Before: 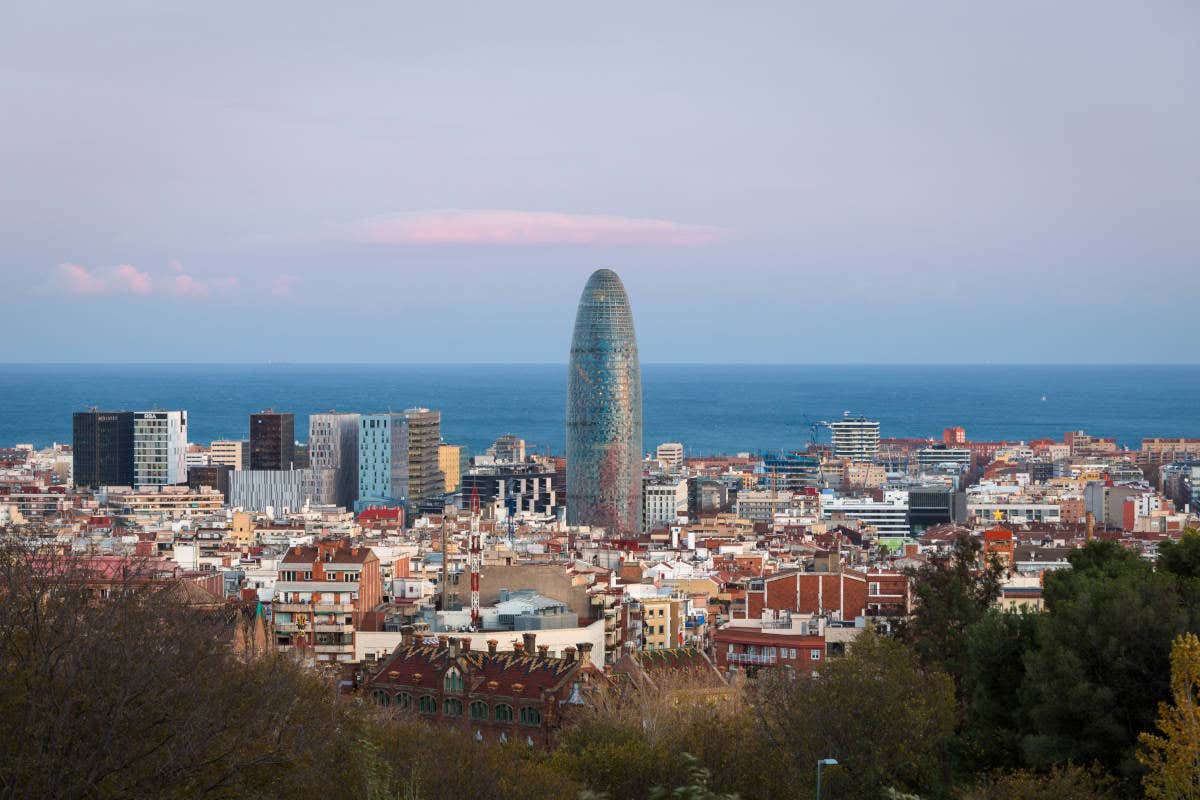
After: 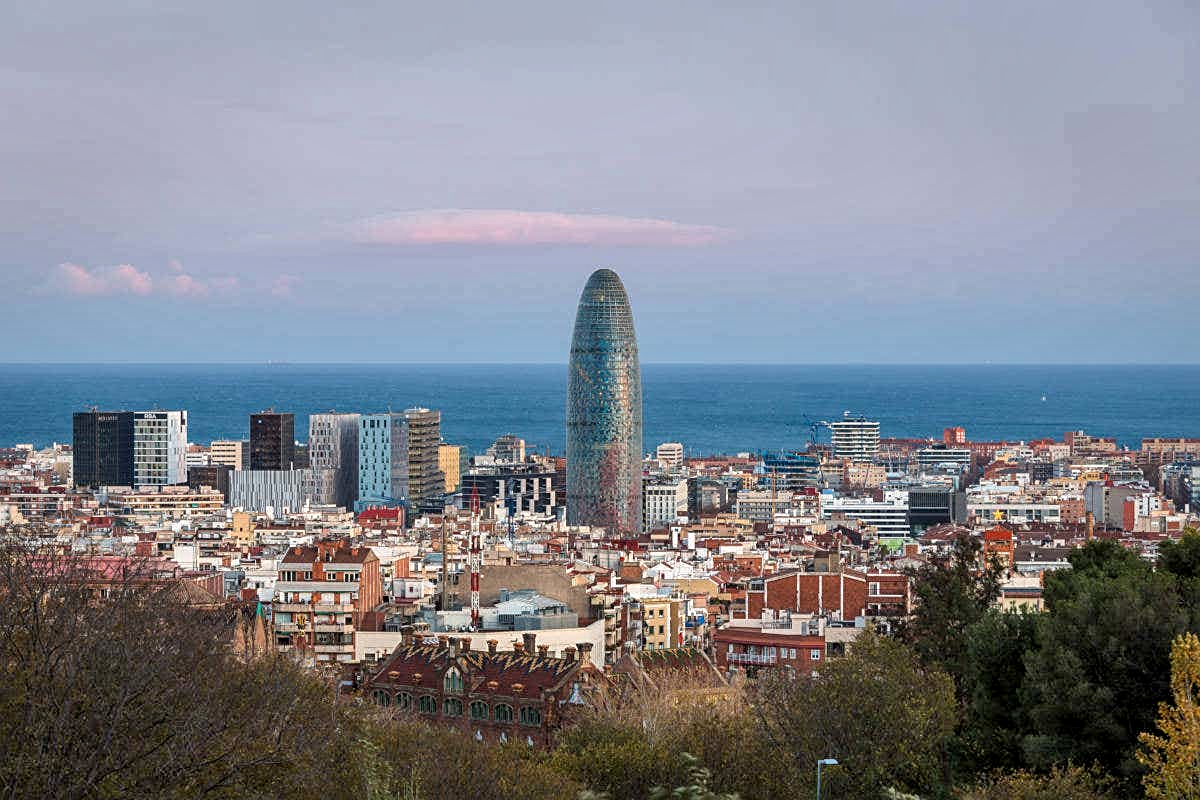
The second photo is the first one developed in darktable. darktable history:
local contrast: on, module defaults
sharpen: on, module defaults
shadows and highlights: shadows color adjustment 97.66%, soften with gaussian
